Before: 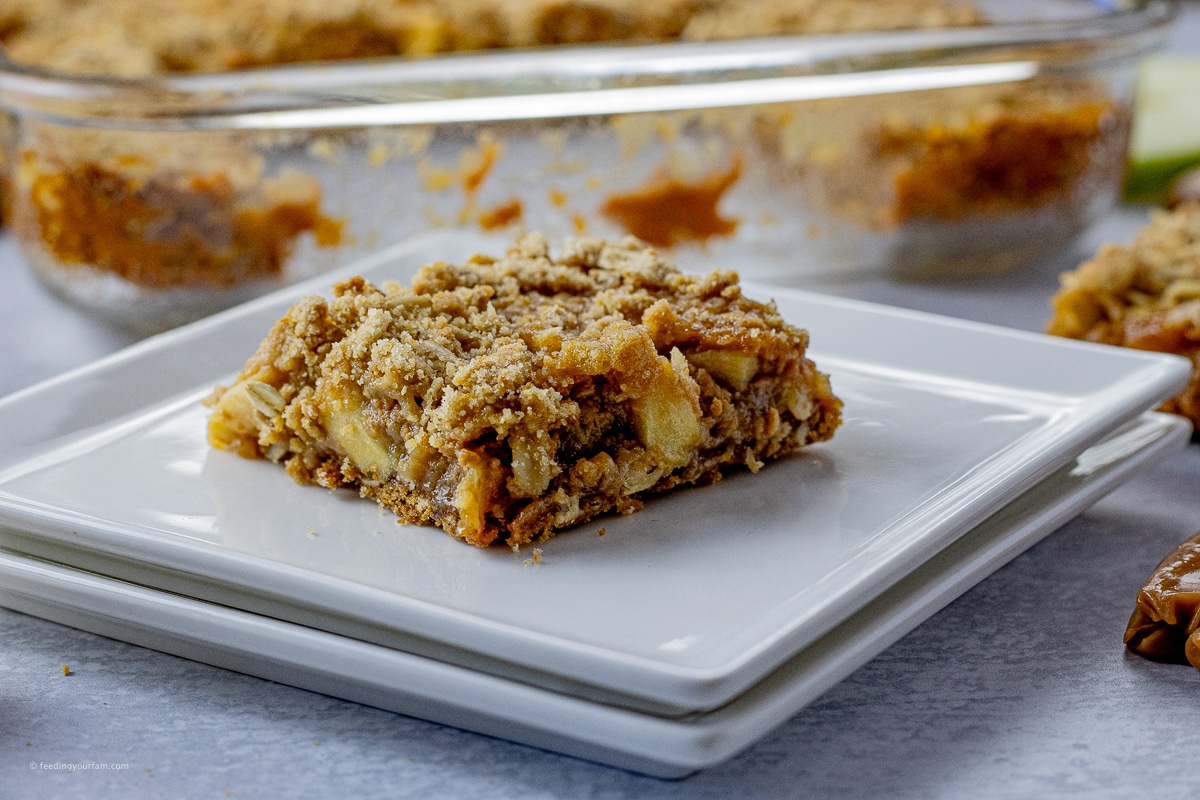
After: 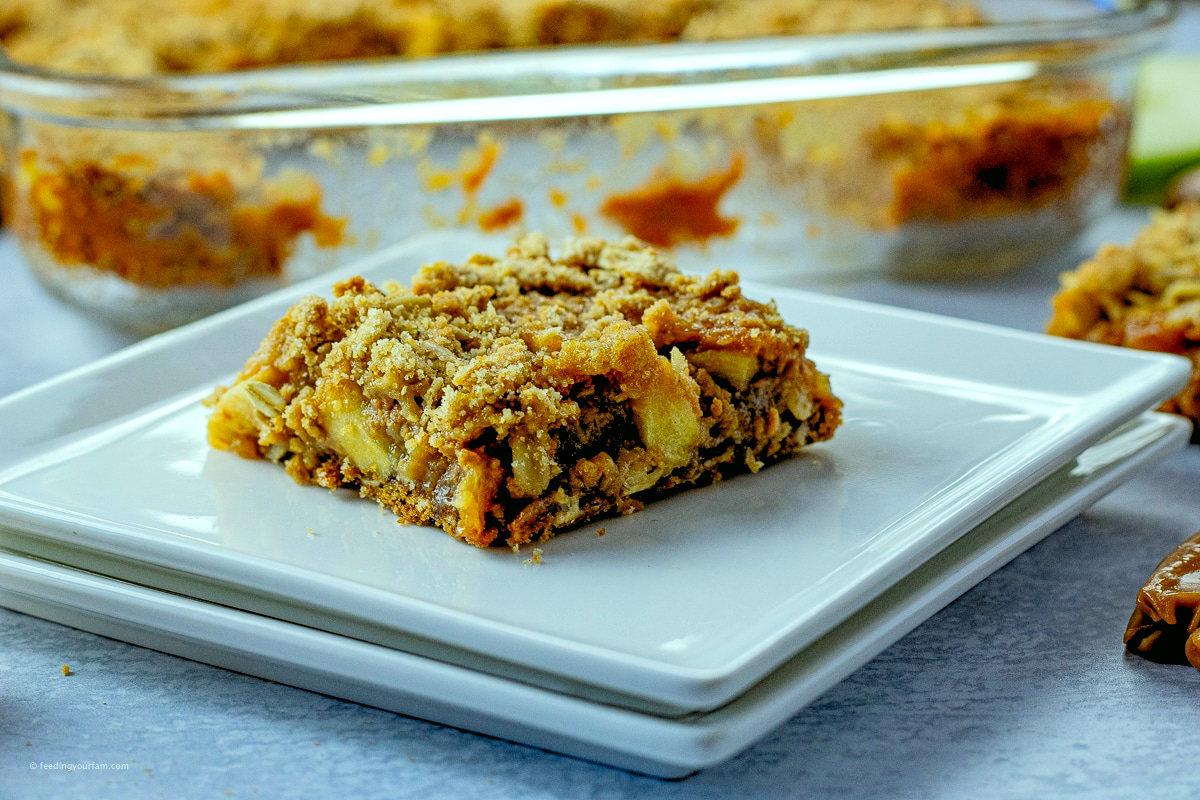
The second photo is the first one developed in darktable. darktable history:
rgb levels: levels [[0.01, 0.419, 0.839], [0, 0.5, 1], [0, 0.5, 1]]
color correction: highlights a* -7.33, highlights b* 1.26, shadows a* -3.55, saturation 1.4
